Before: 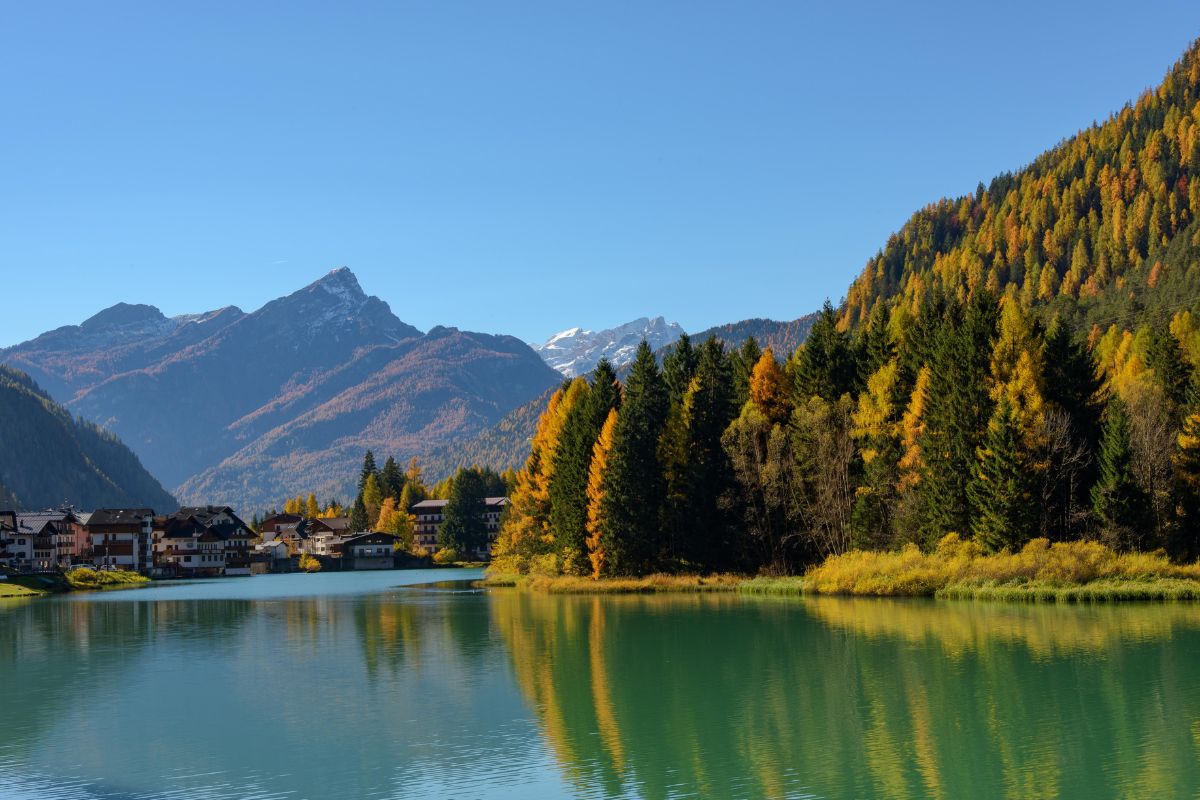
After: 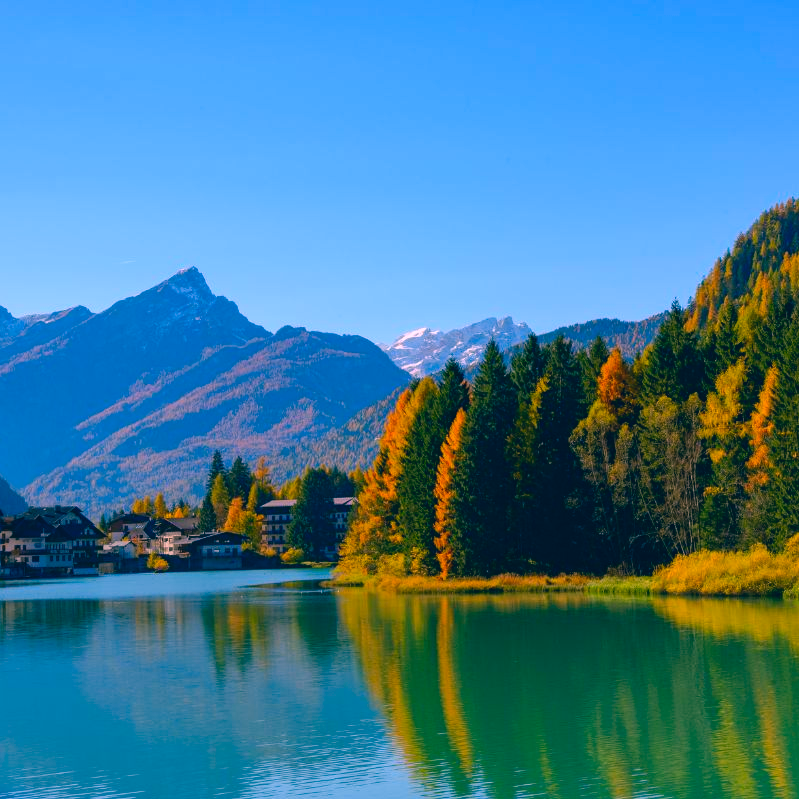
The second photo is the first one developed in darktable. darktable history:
white balance: emerald 1
crop and rotate: left 12.673%, right 20.66%
color correction: highlights a* 17.03, highlights b* 0.205, shadows a* -15.38, shadows b* -14.56, saturation 1.5
